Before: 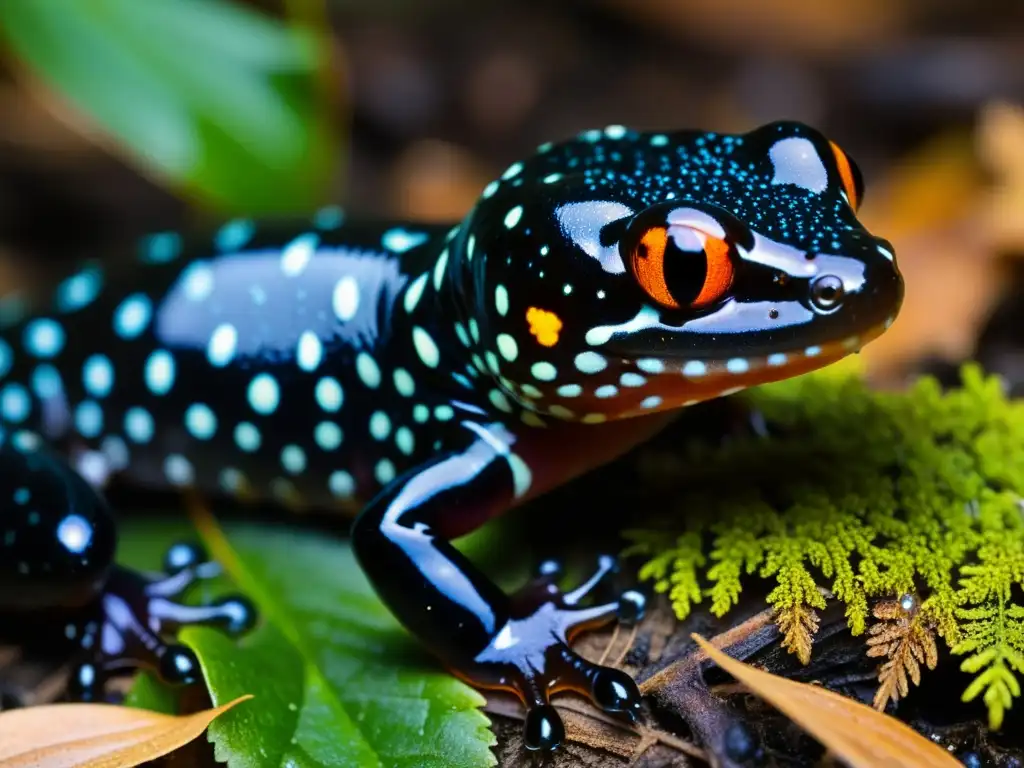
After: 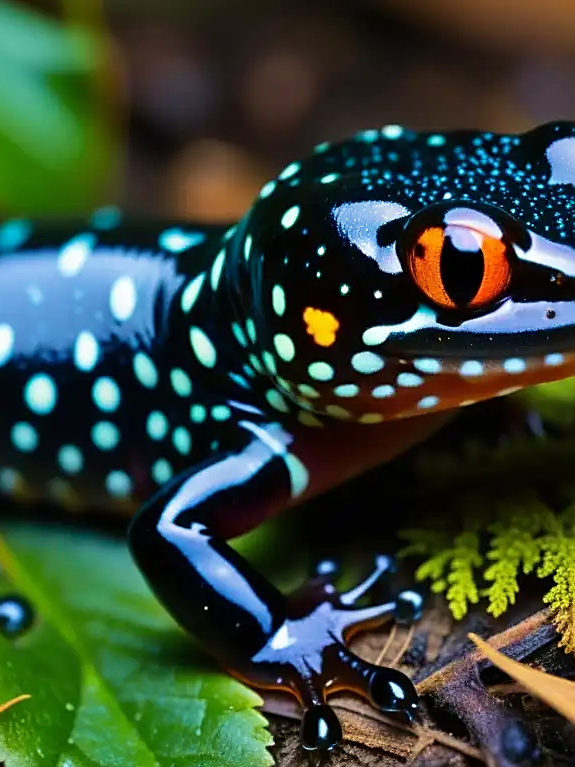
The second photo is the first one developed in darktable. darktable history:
sharpen: radius 1.896, amount 0.398, threshold 1.158
velvia: on, module defaults
crop: left 21.83%, right 21.99%, bottom 0.015%
